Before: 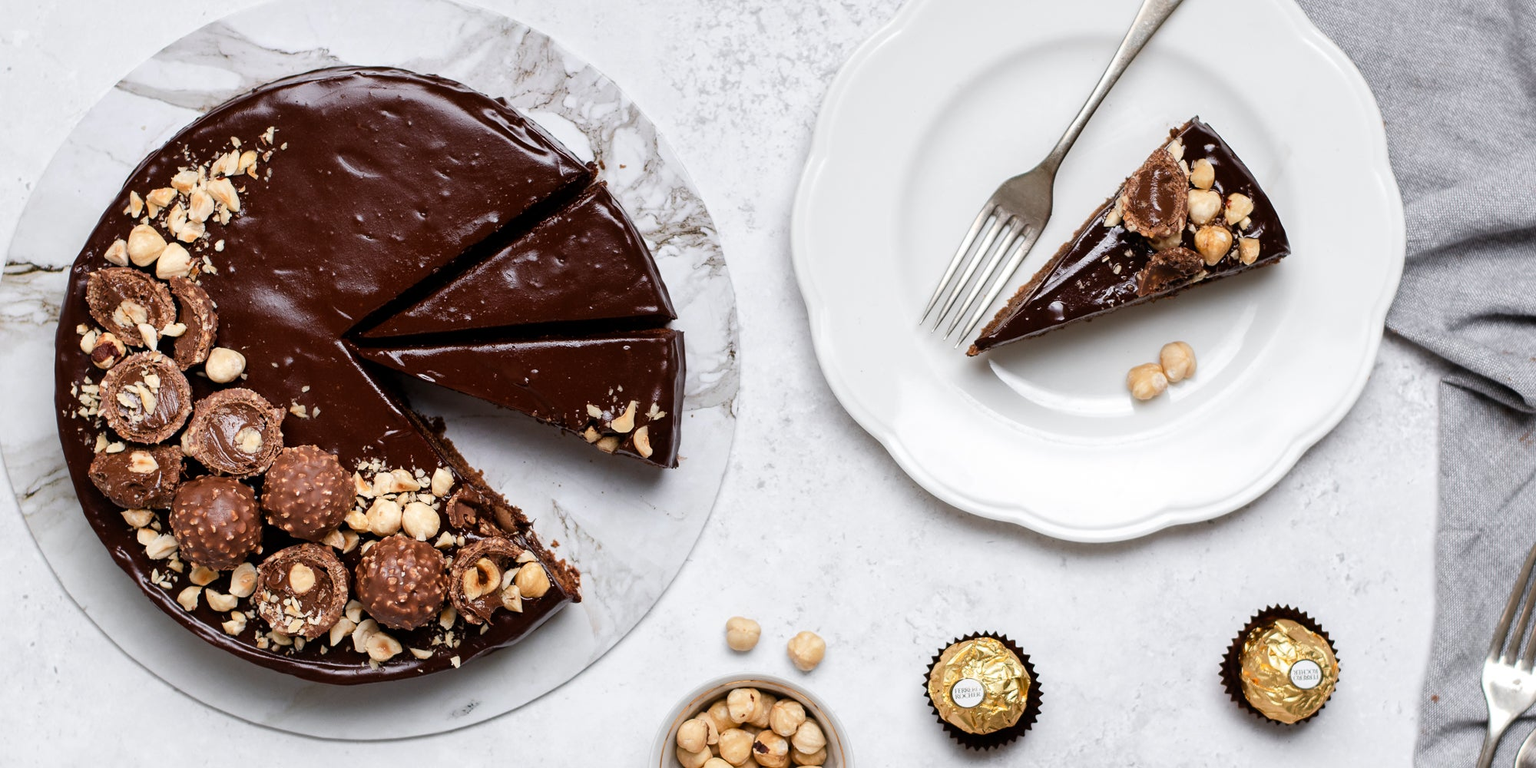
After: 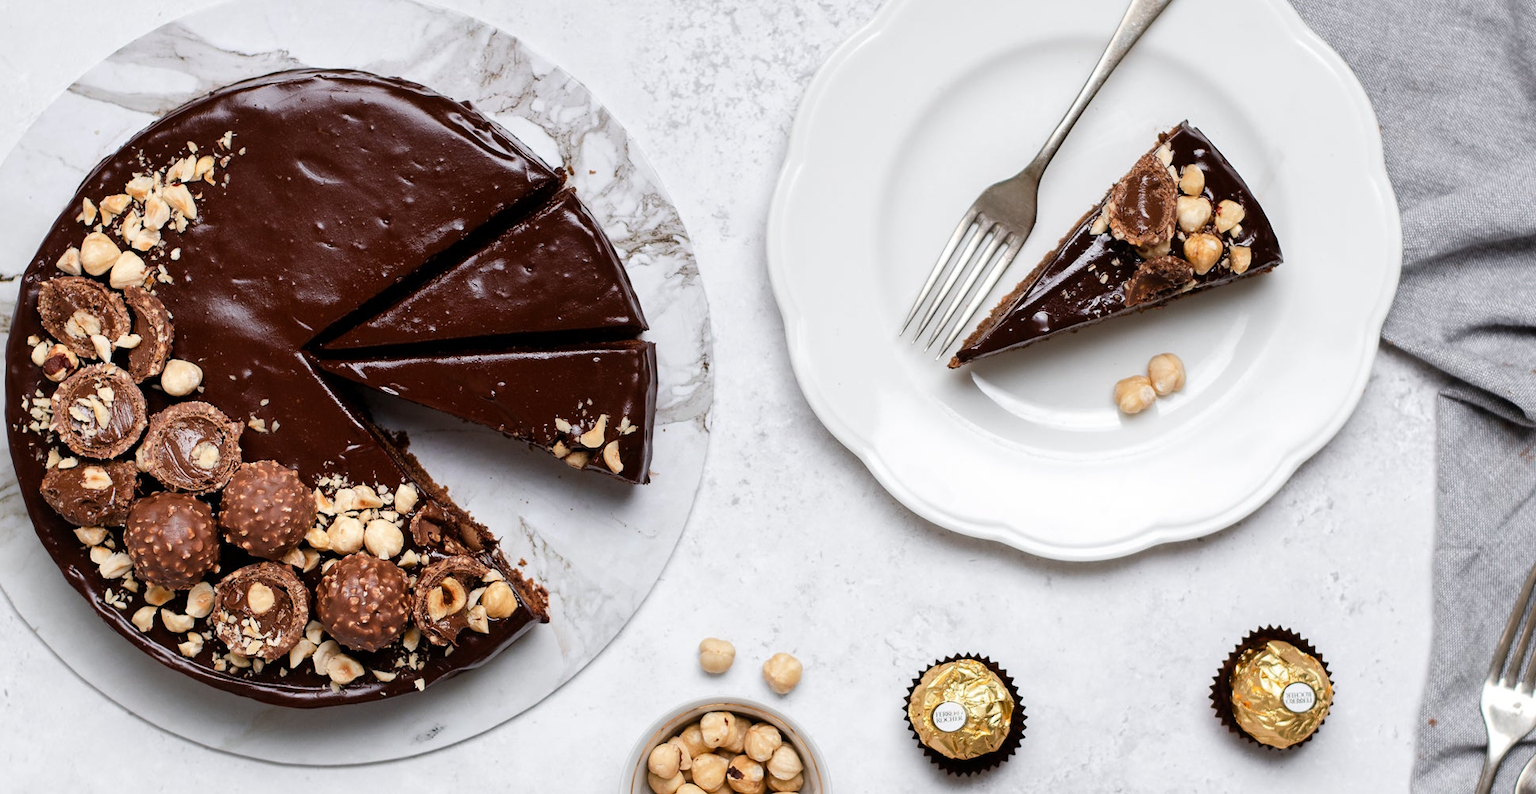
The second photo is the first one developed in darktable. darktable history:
crop and rotate: left 3.28%
